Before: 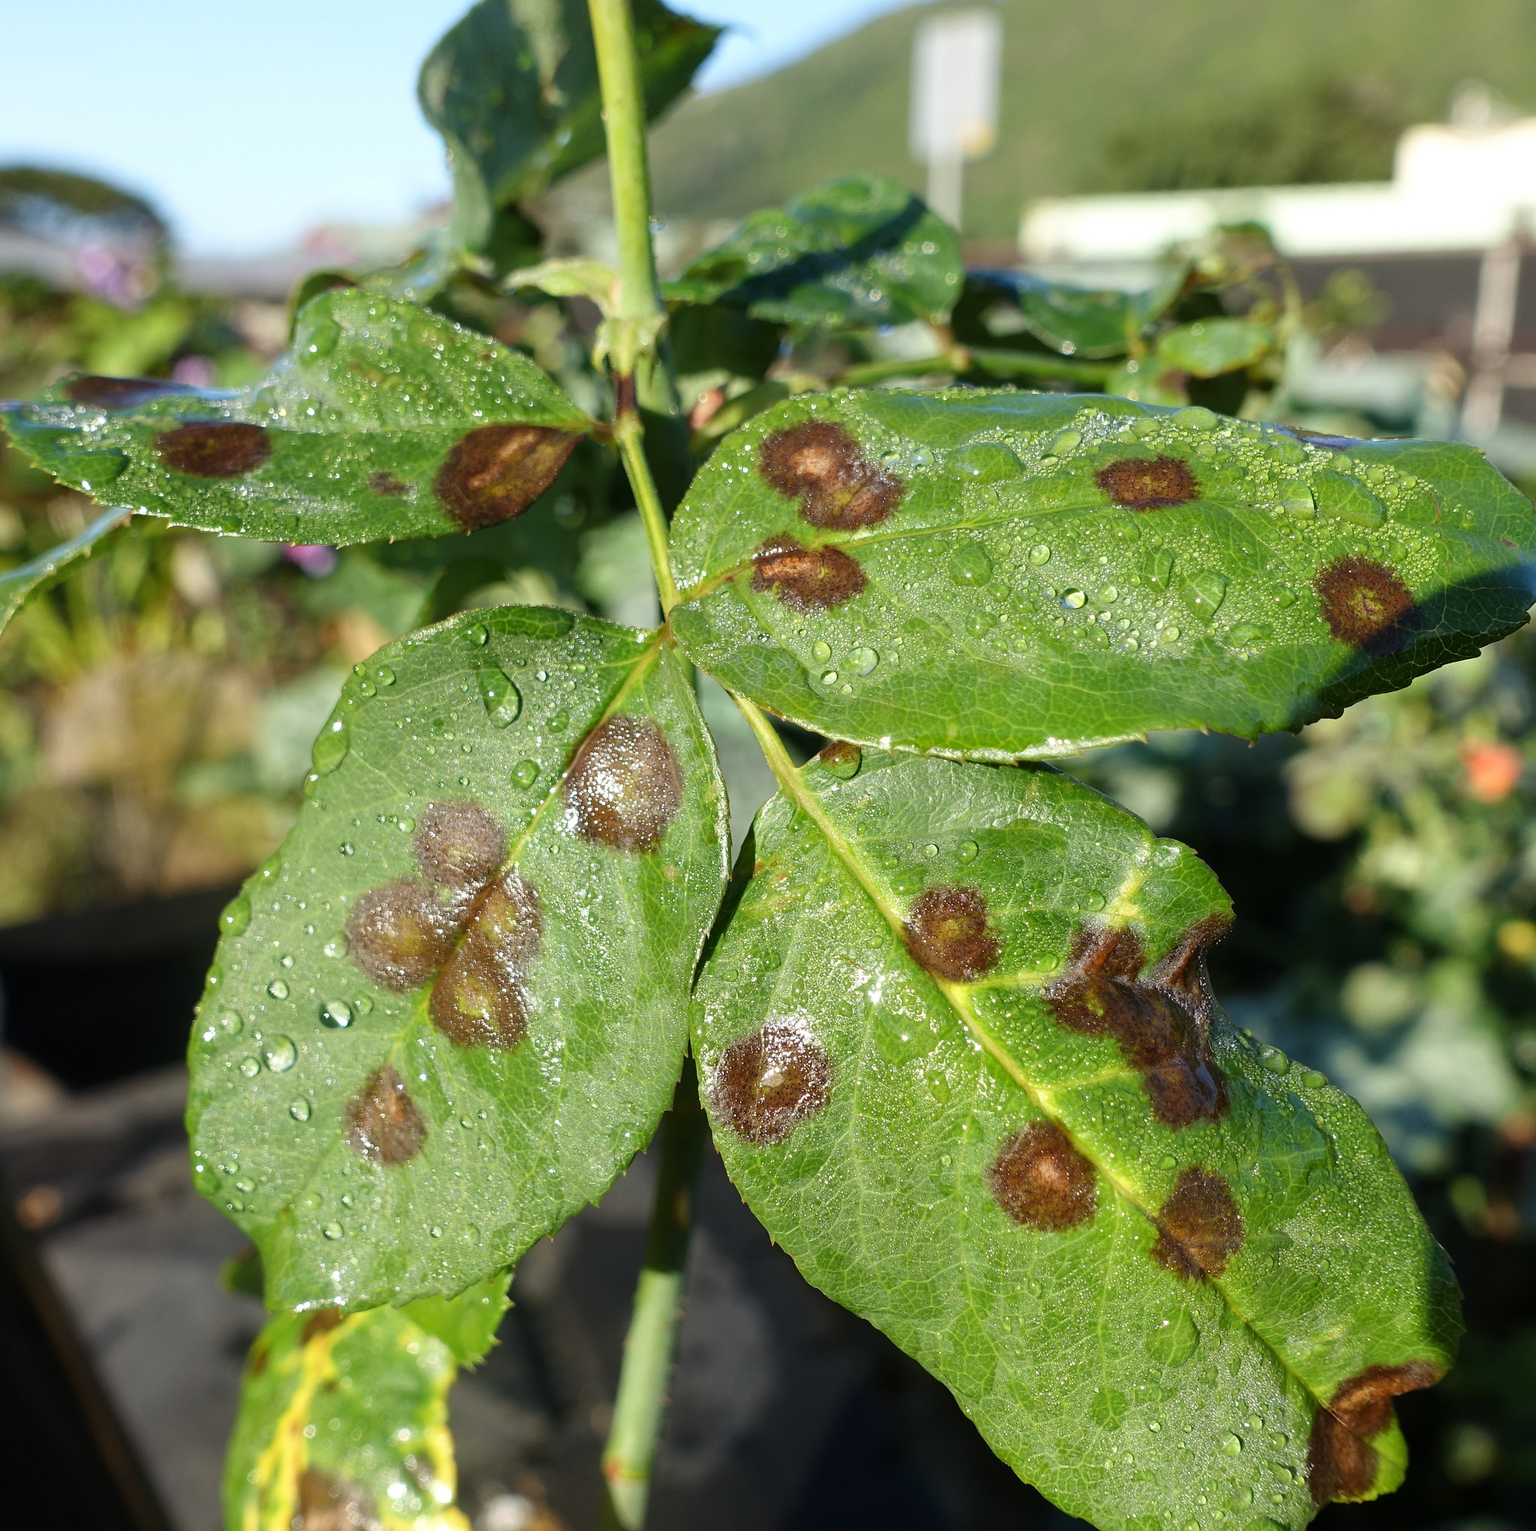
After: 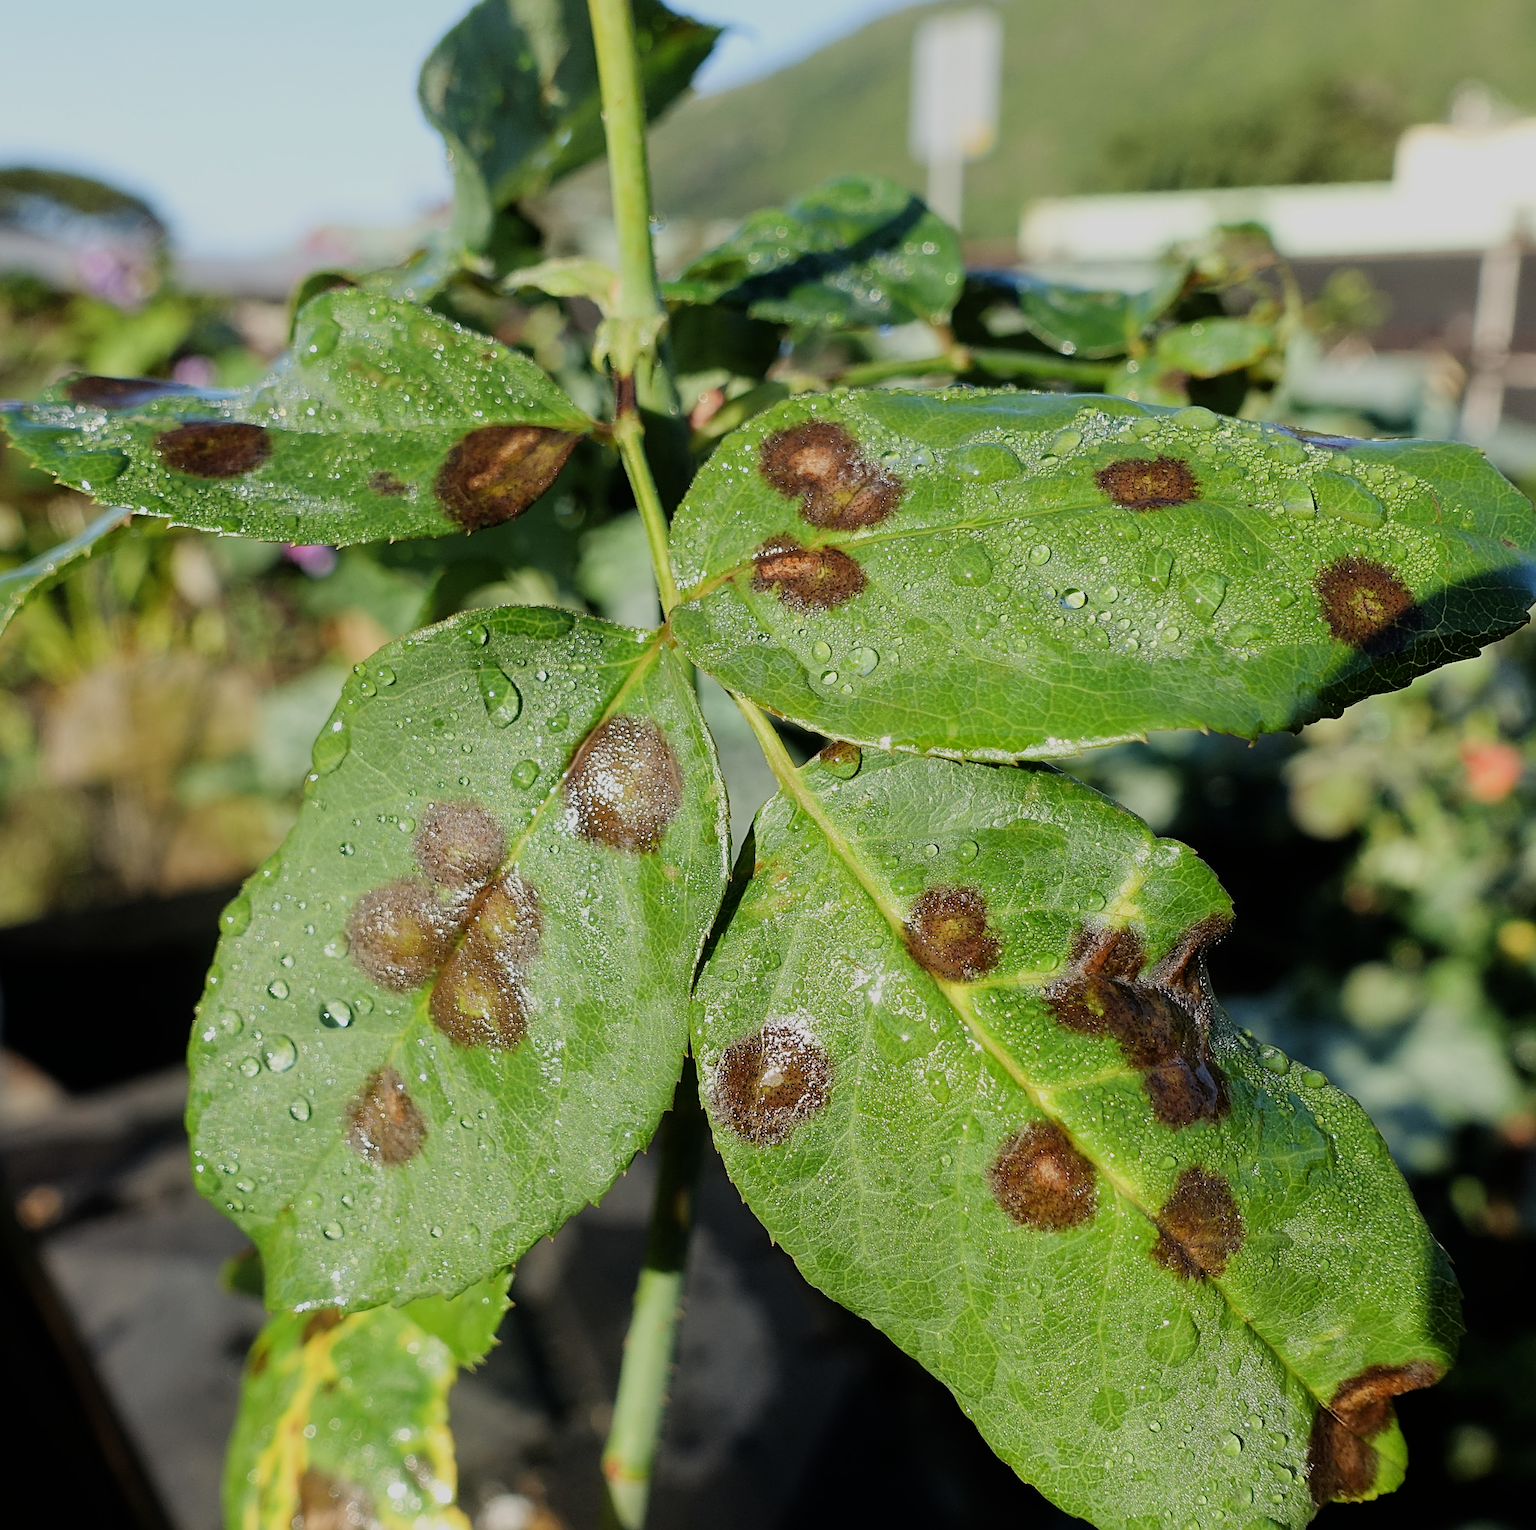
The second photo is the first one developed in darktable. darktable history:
sharpen: on, module defaults
filmic rgb: black relative exposure -7.65 EV, white relative exposure 4.56 EV, threshold 5.96 EV, hardness 3.61, enable highlight reconstruction true
tone equalizer: edges refinement/feathering 500, mask exposure compensation -1.57 EV, preserve details guided filter
